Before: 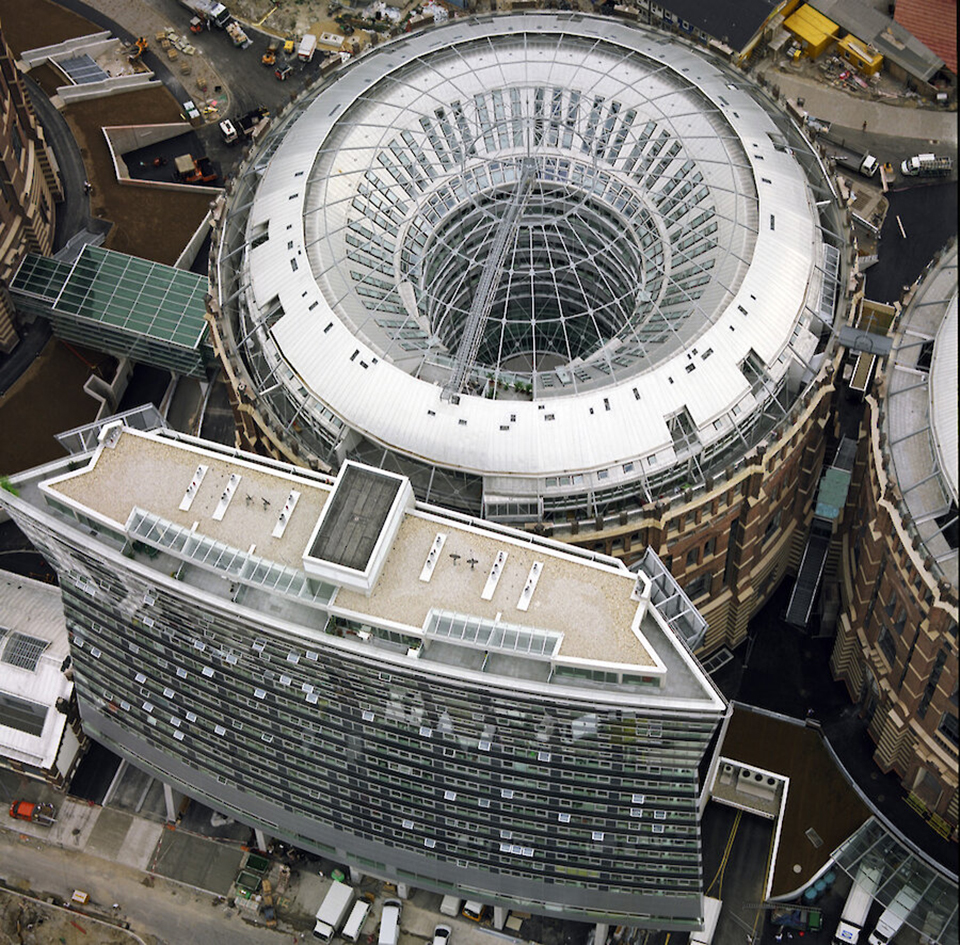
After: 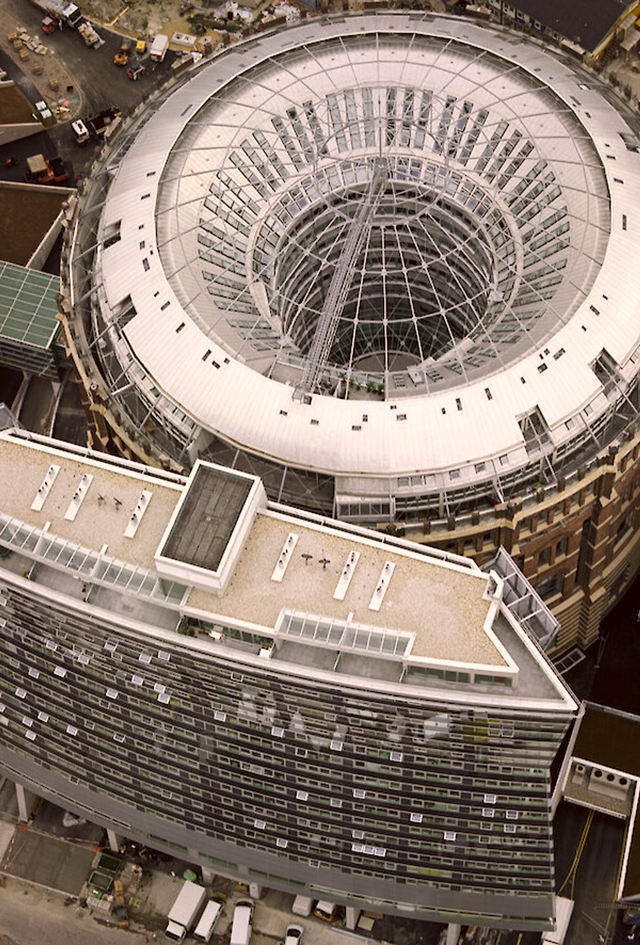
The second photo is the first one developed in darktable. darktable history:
crop and rotate: left 15.446%, right 17.836%
color correction: highlights a* 6.27, highlights b* 8.19, shadows a* 5.94, shadows b* 7.23, saturation 0.9
